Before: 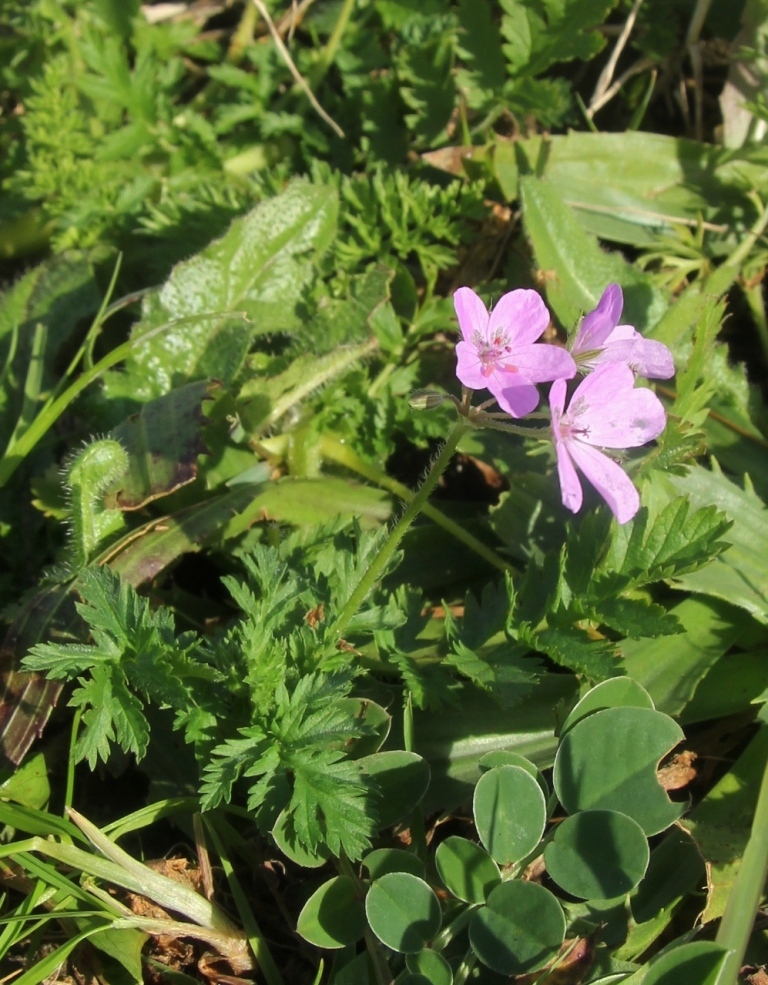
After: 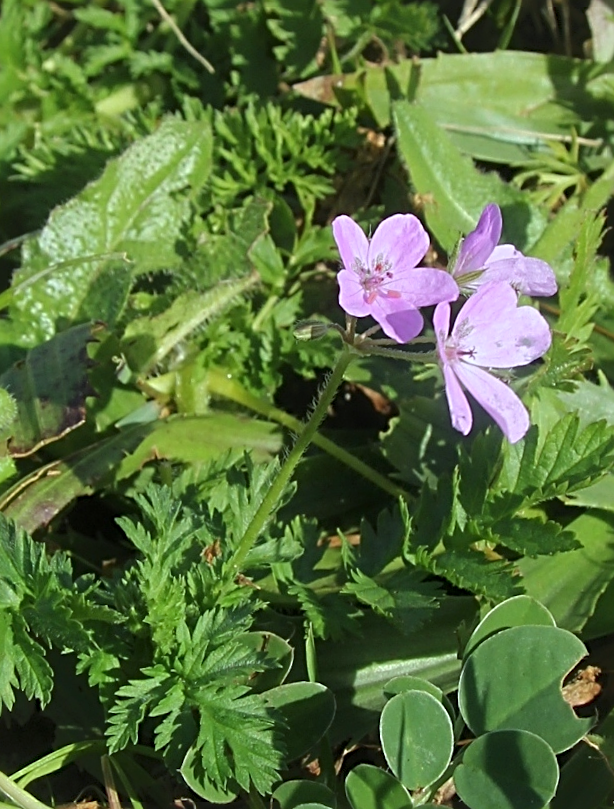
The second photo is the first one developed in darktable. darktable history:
sharpen: radius 2.676, amount 0.669
crop: left 16.768%, top 8.653%, right 8.362%, bottom 12.485%
shadows and highlights: shadows 62.66, white point adjustment 0.37, highlights -34.44, compress 83.82%
white balance: red 0.925, blue 1.046
rotate and perspective: rotation -3.18°, automatic cropping off
